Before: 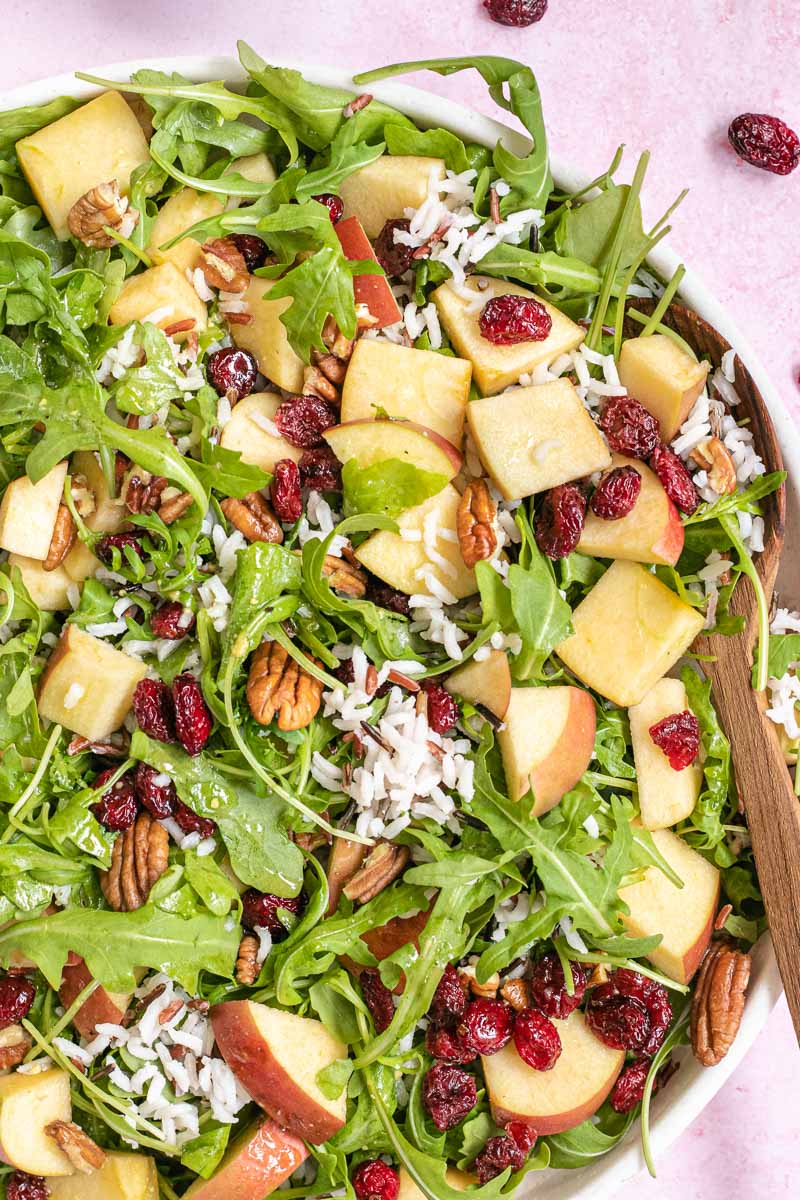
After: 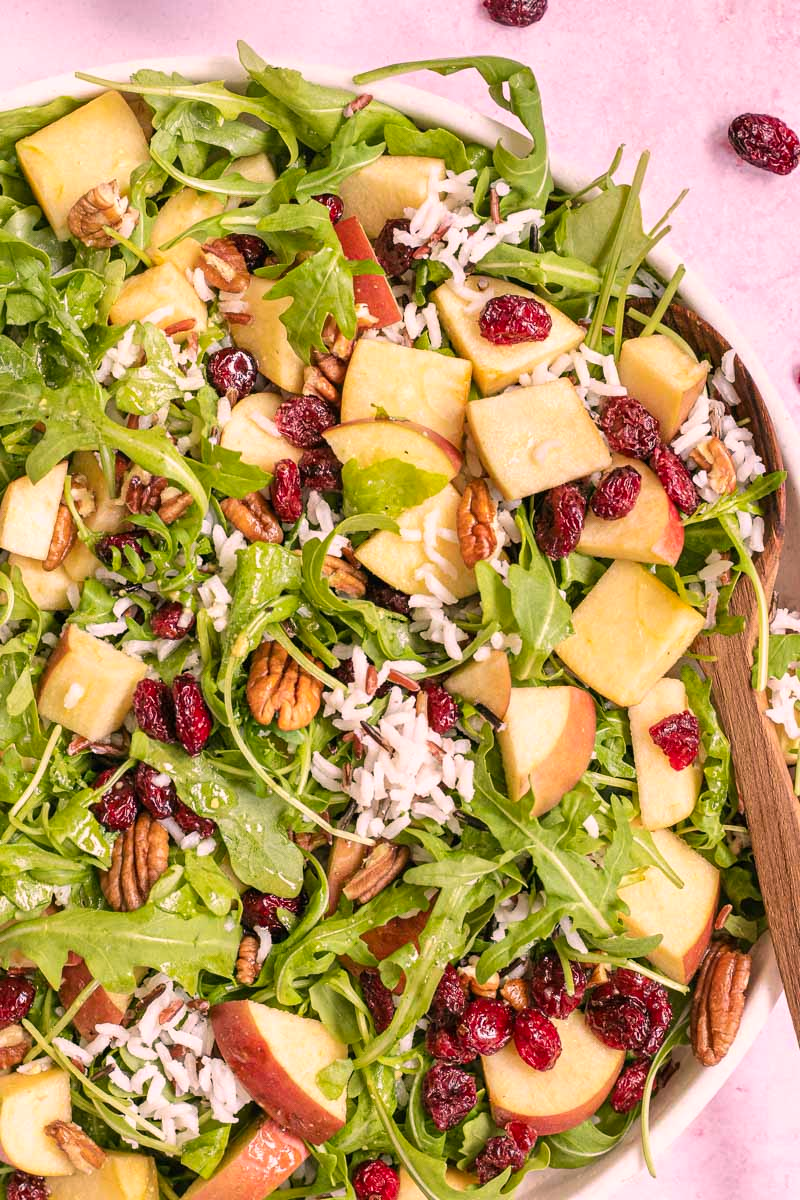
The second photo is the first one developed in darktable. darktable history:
color correction: highlights a* 12.62, highlights b* 5.51
